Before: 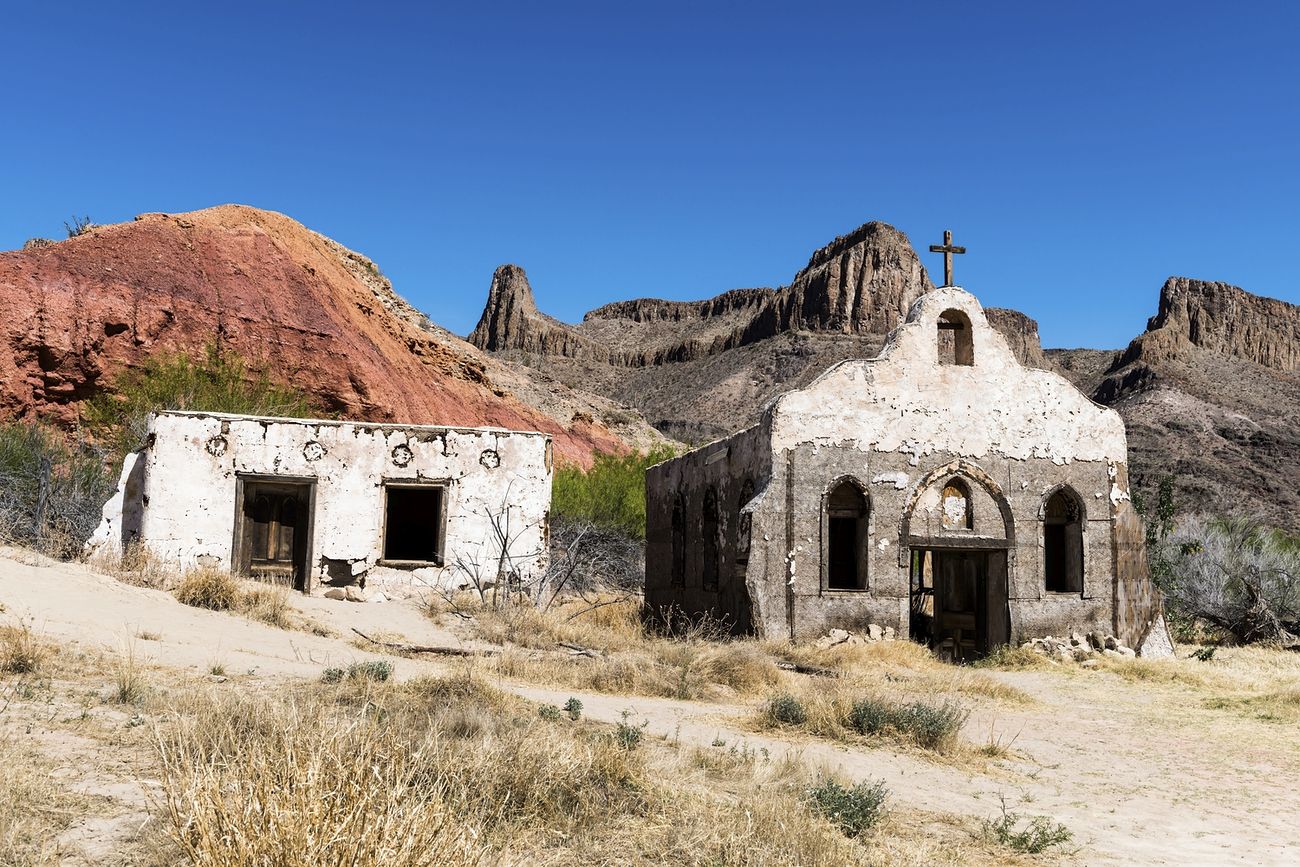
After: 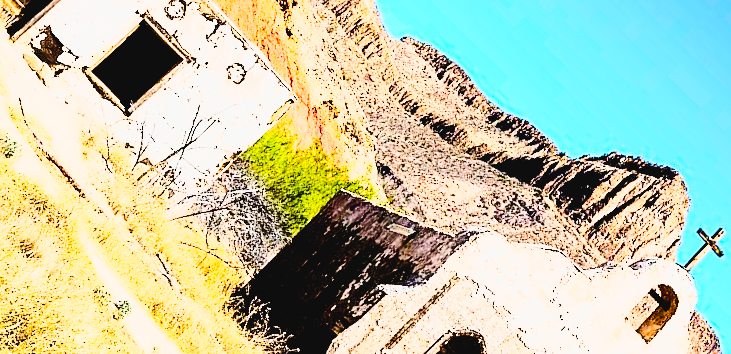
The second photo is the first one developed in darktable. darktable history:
color balance rgb: power › chroma 0.234%, power › hue 61.88°, perceptual saturation grading › global saturation 29.459%, global vibrance 9.817%
contrast brightness saturation: contrast 0.203, brightness 0.168, saturation 0.218
crop and rotate: angle -44.34°, top 16.161%, right 0.817%, bottom 11.695%
sharpen: on, module defaults
exposure: black level correction 0.011, exposure 0.694 EV, compensate highlight preservation false
tone curve: curves: ch0 [(0, 0.039) (0.104, 0.103) (0.273, 0.267) (0.448, 0.487) (0.704, 0.761) (0.886, 0.922) (0.994, 0.971)]; ch1 [(0, 0) (0.335, 0.298) (0.446, 0.413) (0.485, 0.487) (0.515, 0.503) (0.566, 0.563) (0.641, 0.655) (1, 1)]; ch2 [(0, 0) (0.314, 0.301) (0.421, 0.411) (0.502, 0.494) (0.528, 0.54) (0.557, 0.559) (0.612, 0.605) (0.722, 0.686) (1, 1)], preserve colors none
base curve: curves: ch0 [(0, 0) (0.032, 0.037) (0.105, 0.228) (0.435, 0.76) (0.856, 0.983) (1, 1)]
